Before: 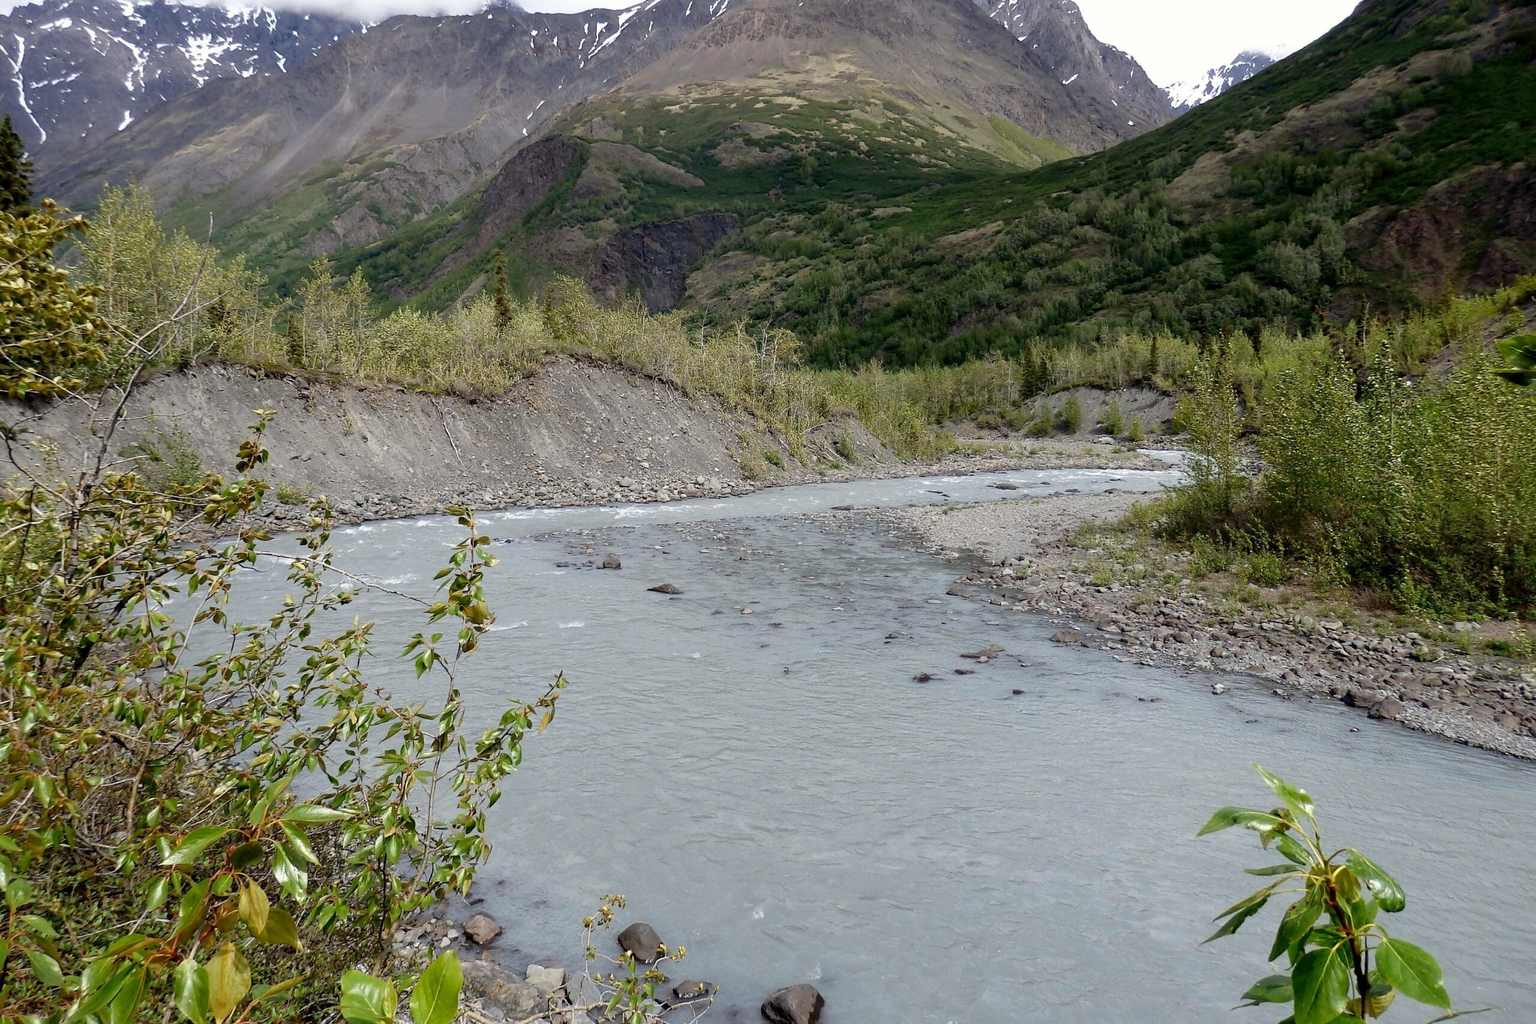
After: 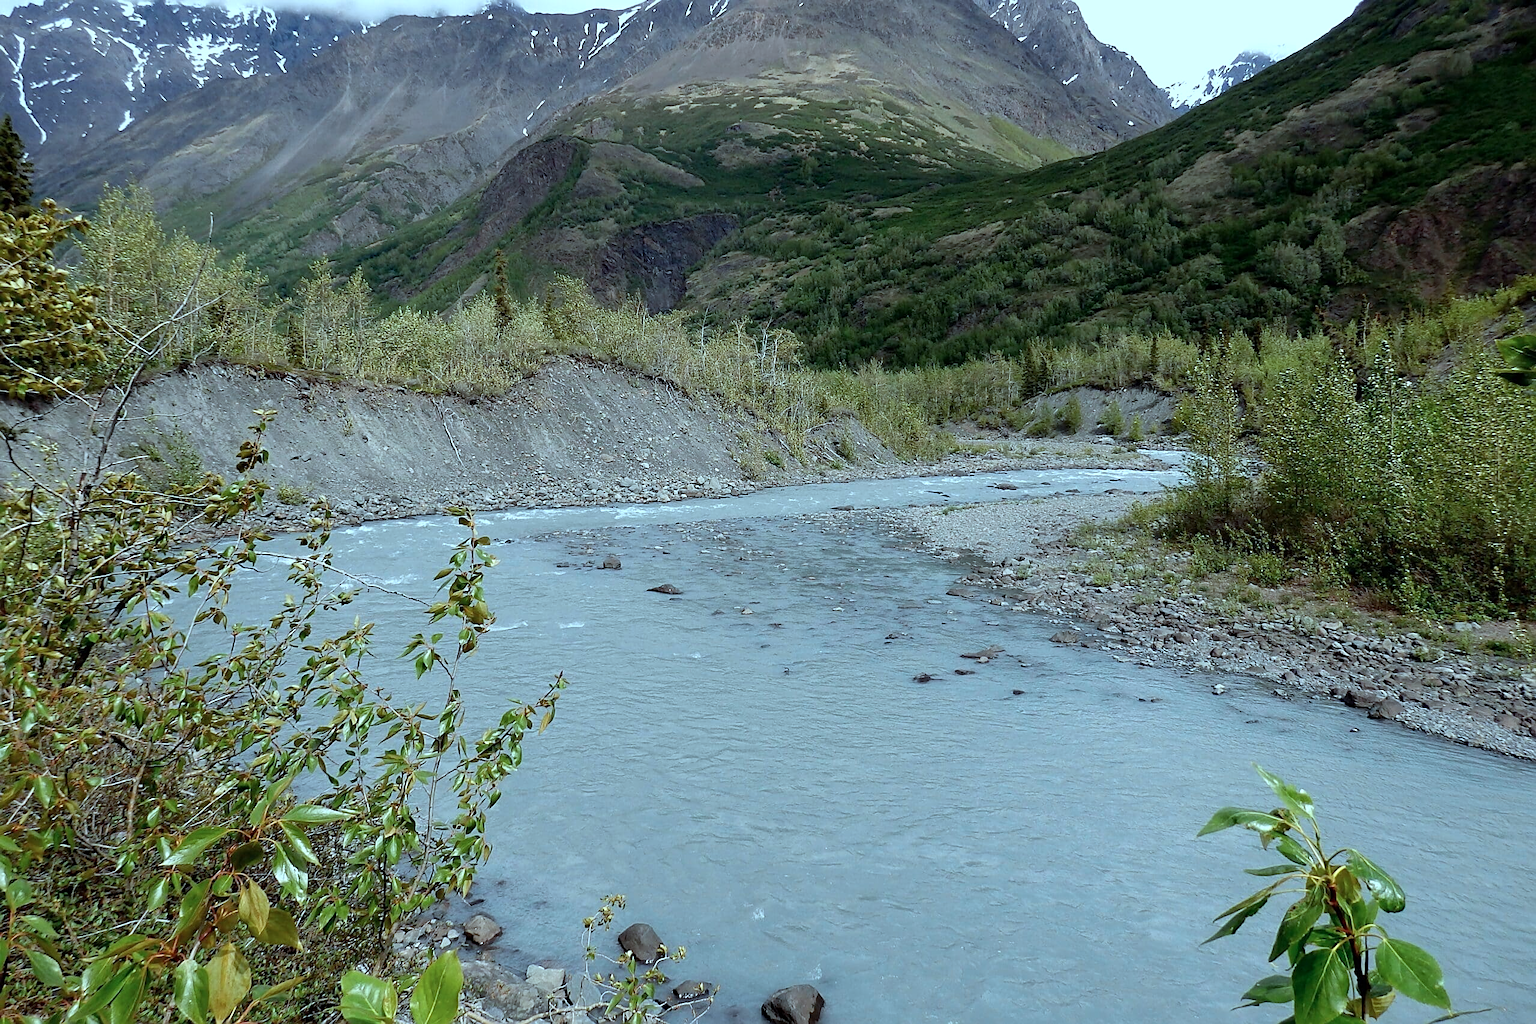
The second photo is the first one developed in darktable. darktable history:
sharpen: on, module defaults
color correction: highlights a* -11.71, highlights b* -15.58
